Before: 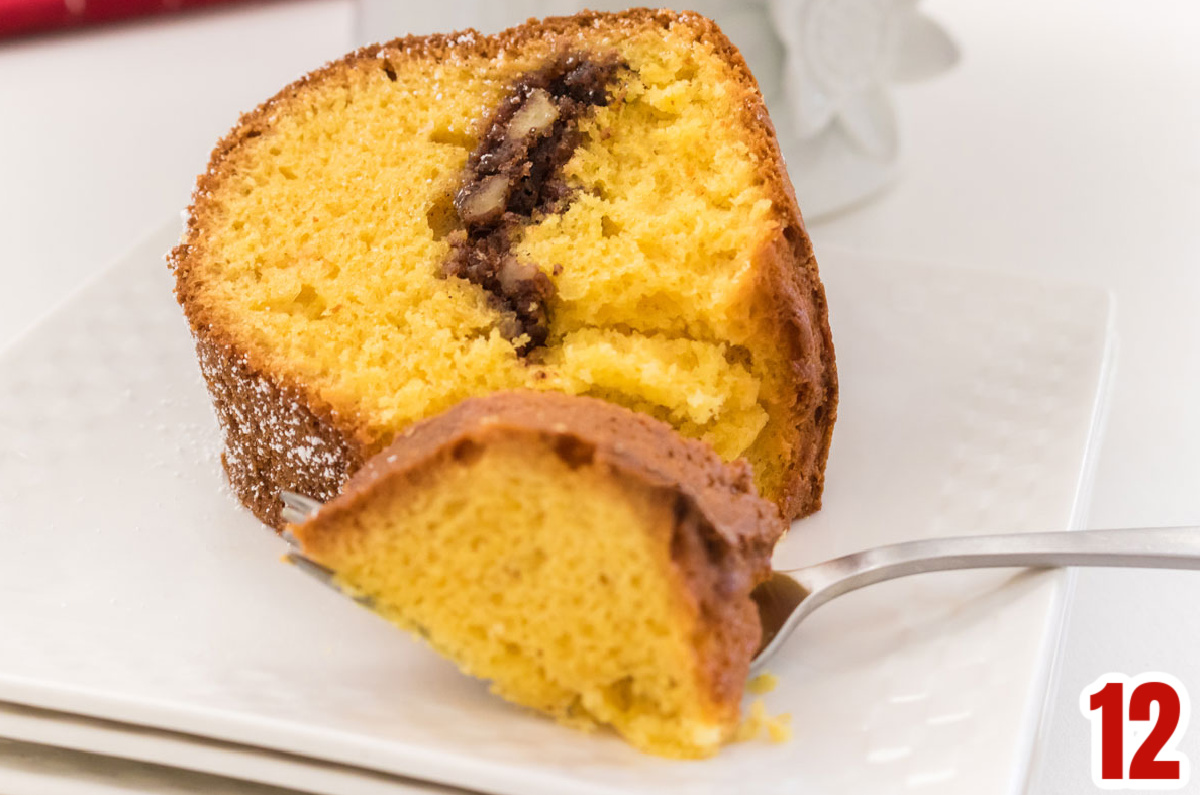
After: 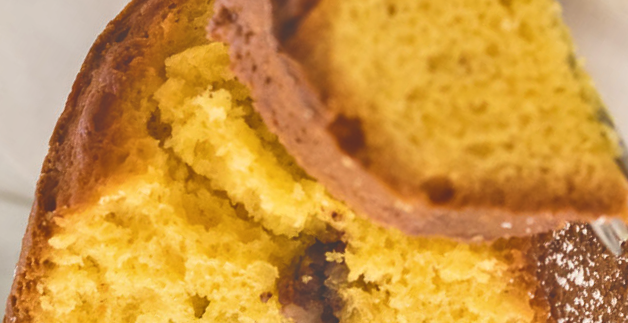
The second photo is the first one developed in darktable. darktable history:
tone equalizer: -7 EV 0.157 EV, -6 EV 0.58 EV, -5 EV 1.16 EV, -4 EV 1.31 EV, -3 EV 1.13 EV, -2 EV 0.6 EV, -1 EV 0.148 EV
color balance rgb: perceptual saturation grading › global saturation 13.91%, perceptual saturation grading › highlights -25.193%, perceptual saturation grading › shadows 29.788%, perceptual brilliance grading › highlights 14.484%, perceptual brilliance grading › mid-tones -5.988%, perceptual brilliance grading › shadows -26.962%, global vibrance 20%
crop and rotate: angle 147.84°, left 9.122%, top 15.651%, right 4.453%, bottom 17.174%
color correction: highlights b* 3
exposure: black level correction -0.037, exposure -0.494 EV, compensate highlight preservation false
